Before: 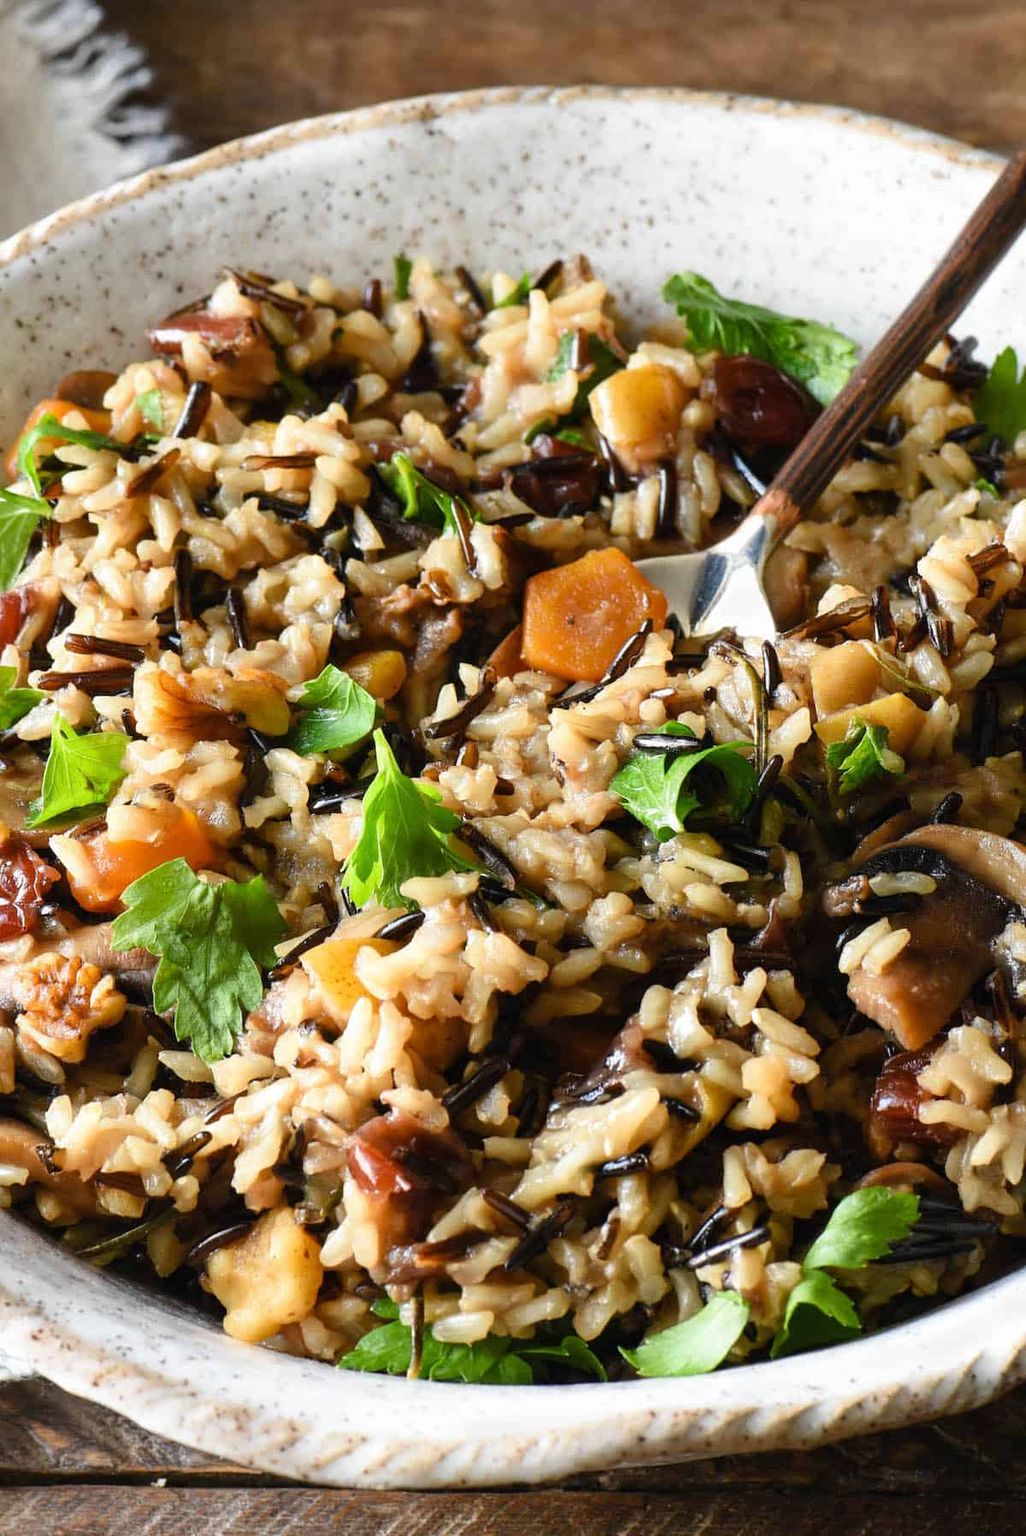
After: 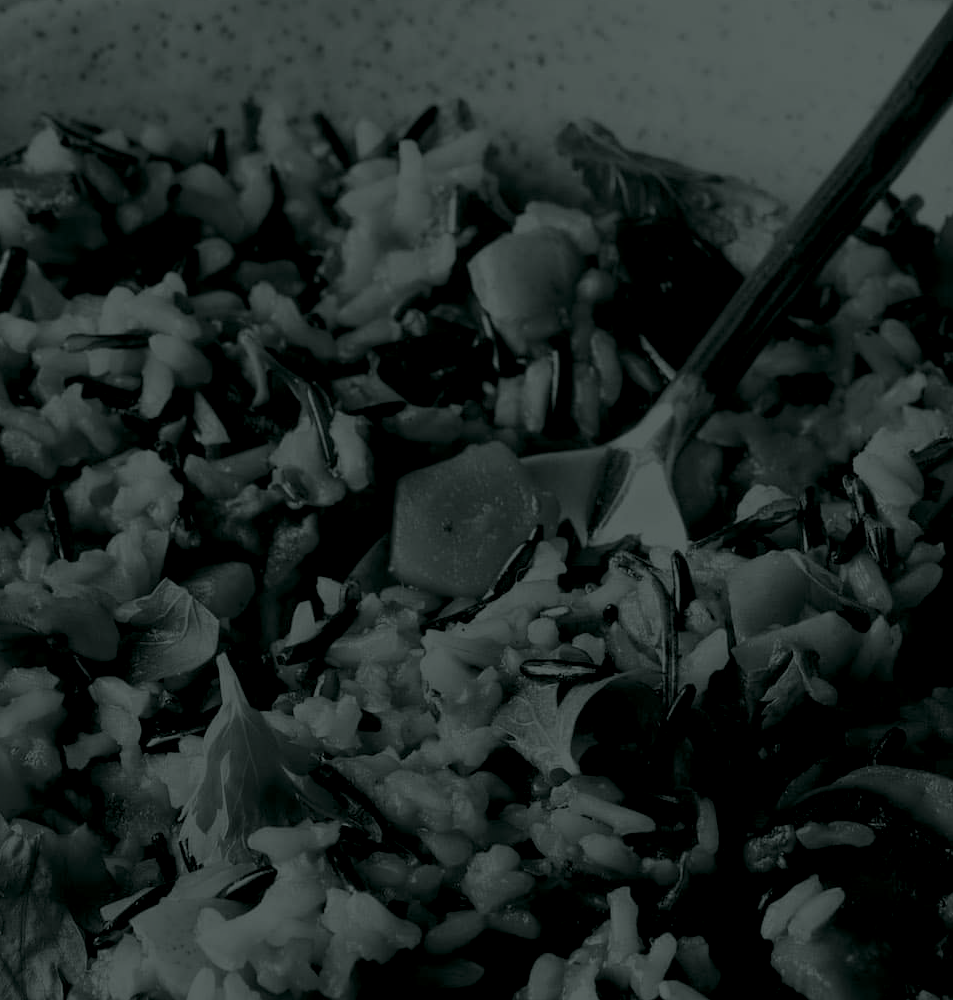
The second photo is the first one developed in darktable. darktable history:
crop: left 18.38%, top 11.092%, right 2.134%, bottom 33.217%
color balance rgb: linear chroma grading › global chroma -16.06%, perceptual saturation grading › global saturation -32.85%, global vibrance -23.56%
colorize: hue 90°, saturation 19%, lightness 1.59%, version 1
